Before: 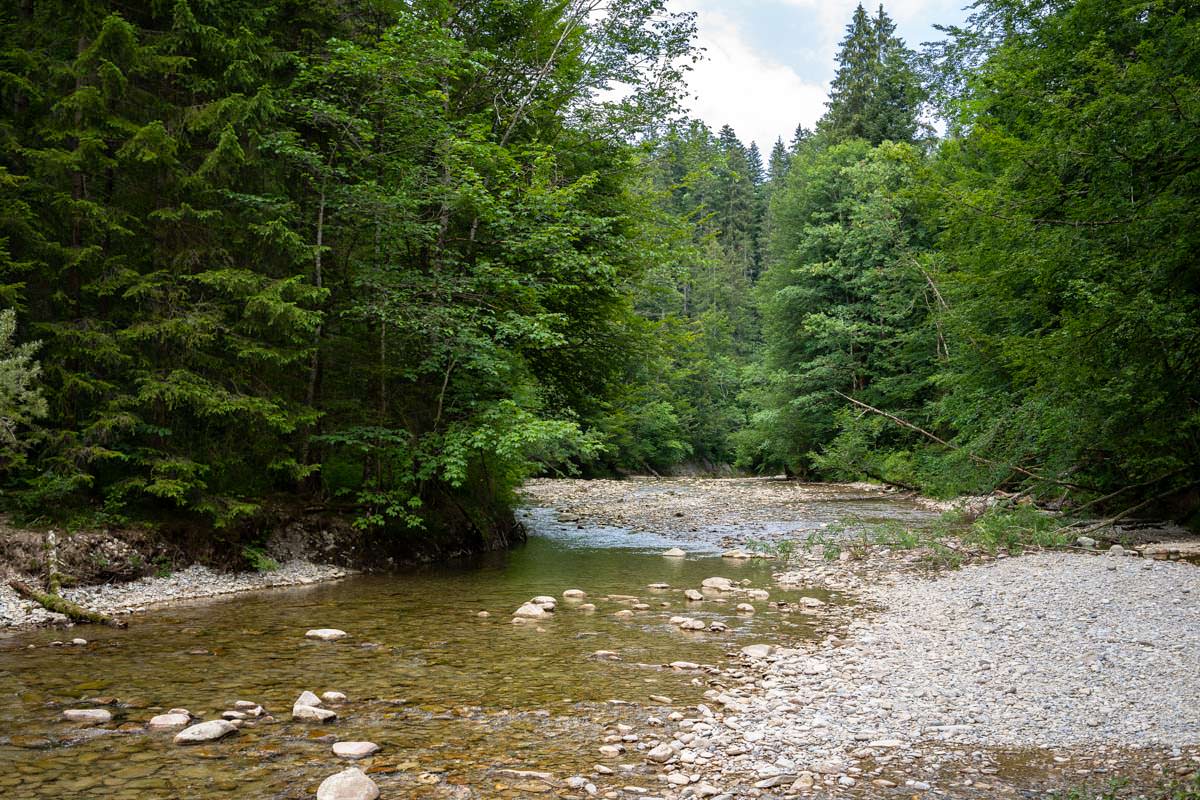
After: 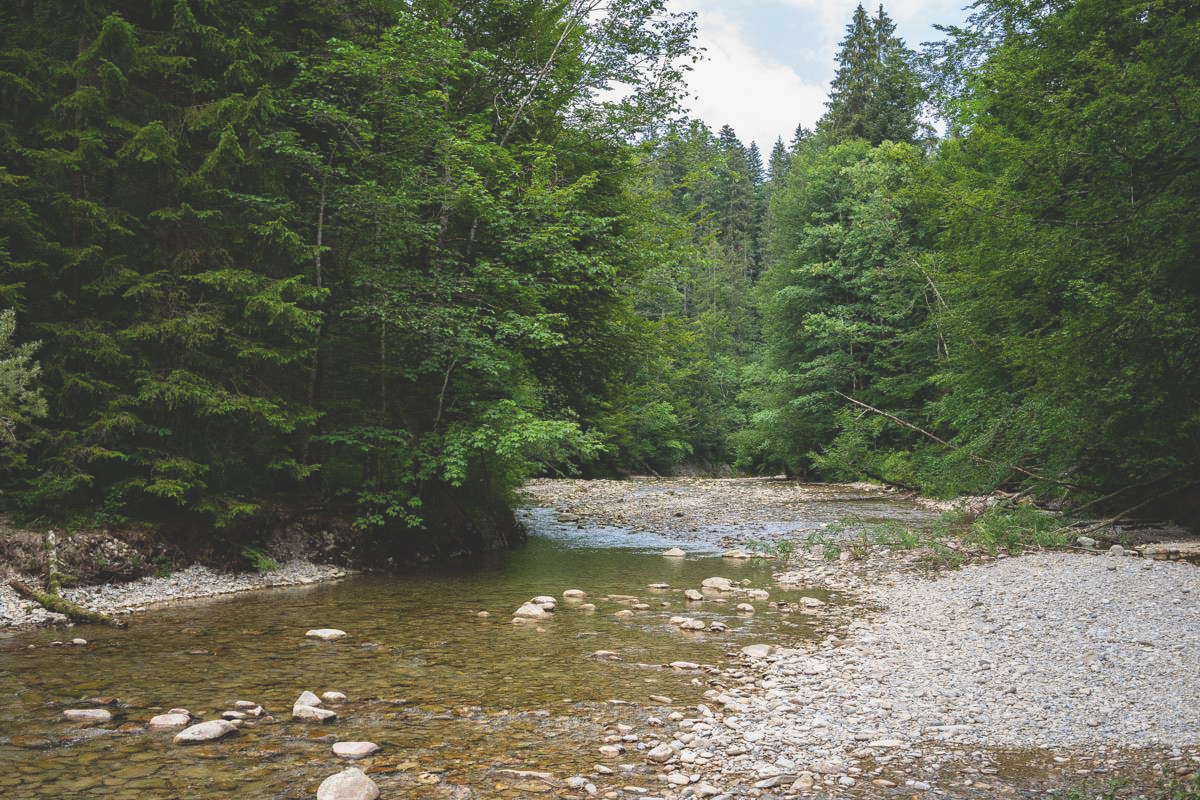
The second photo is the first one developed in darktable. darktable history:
exposure: black level correction -0.025, exposure -0.12 EV, compensate exposure bias true, compensate highlight preservation false
